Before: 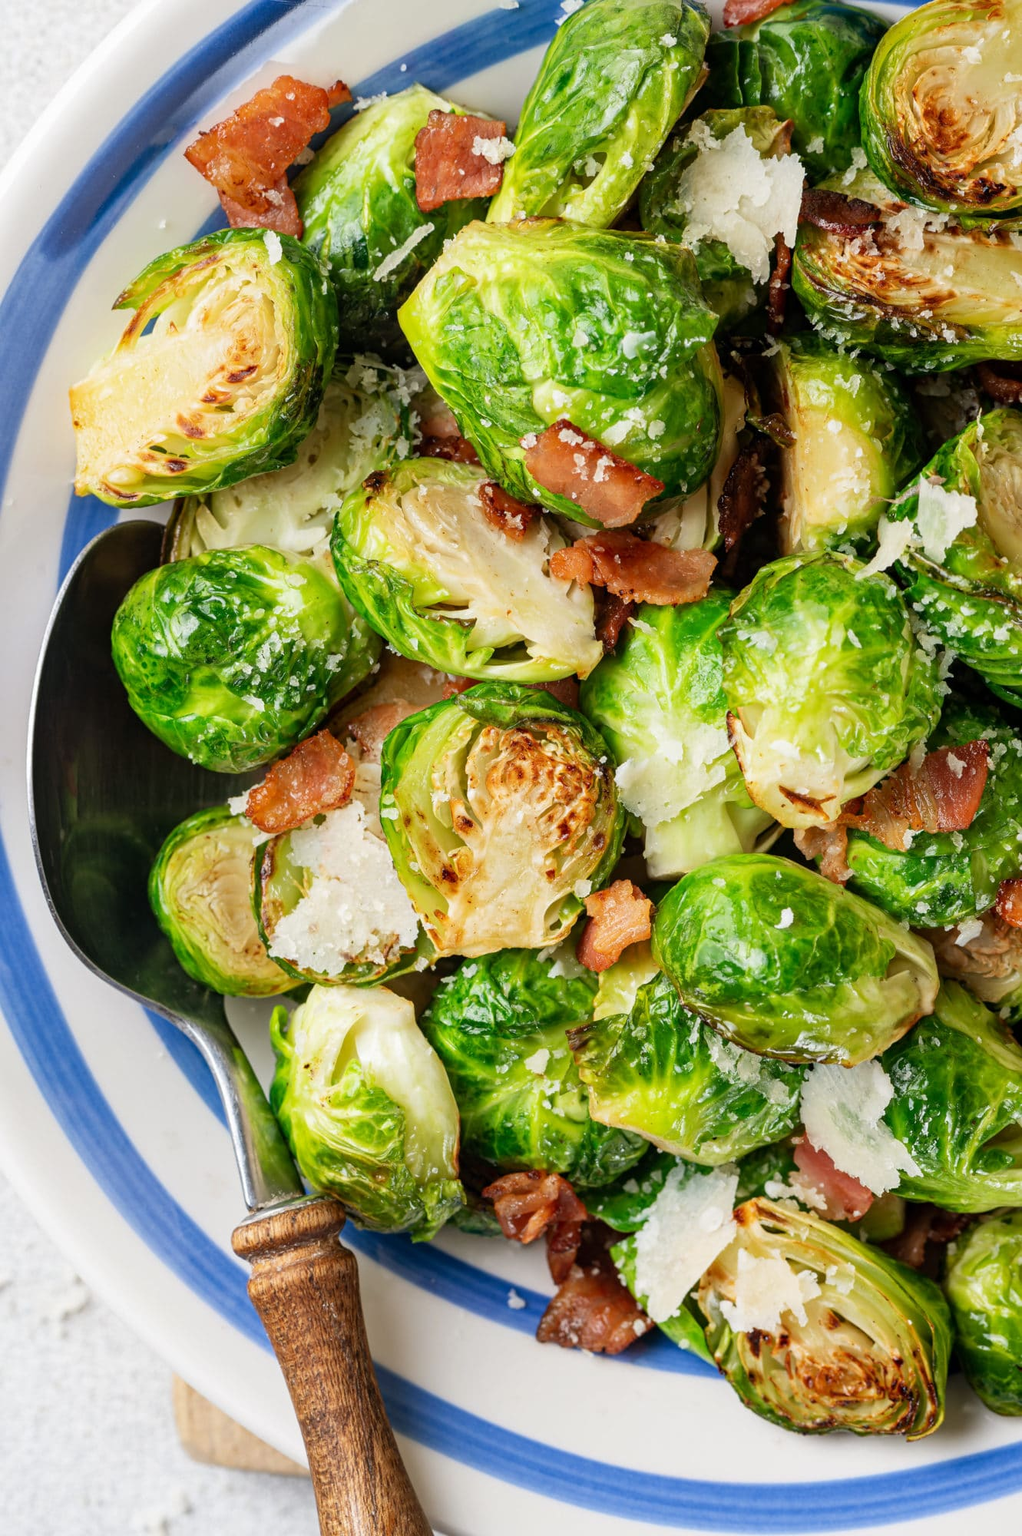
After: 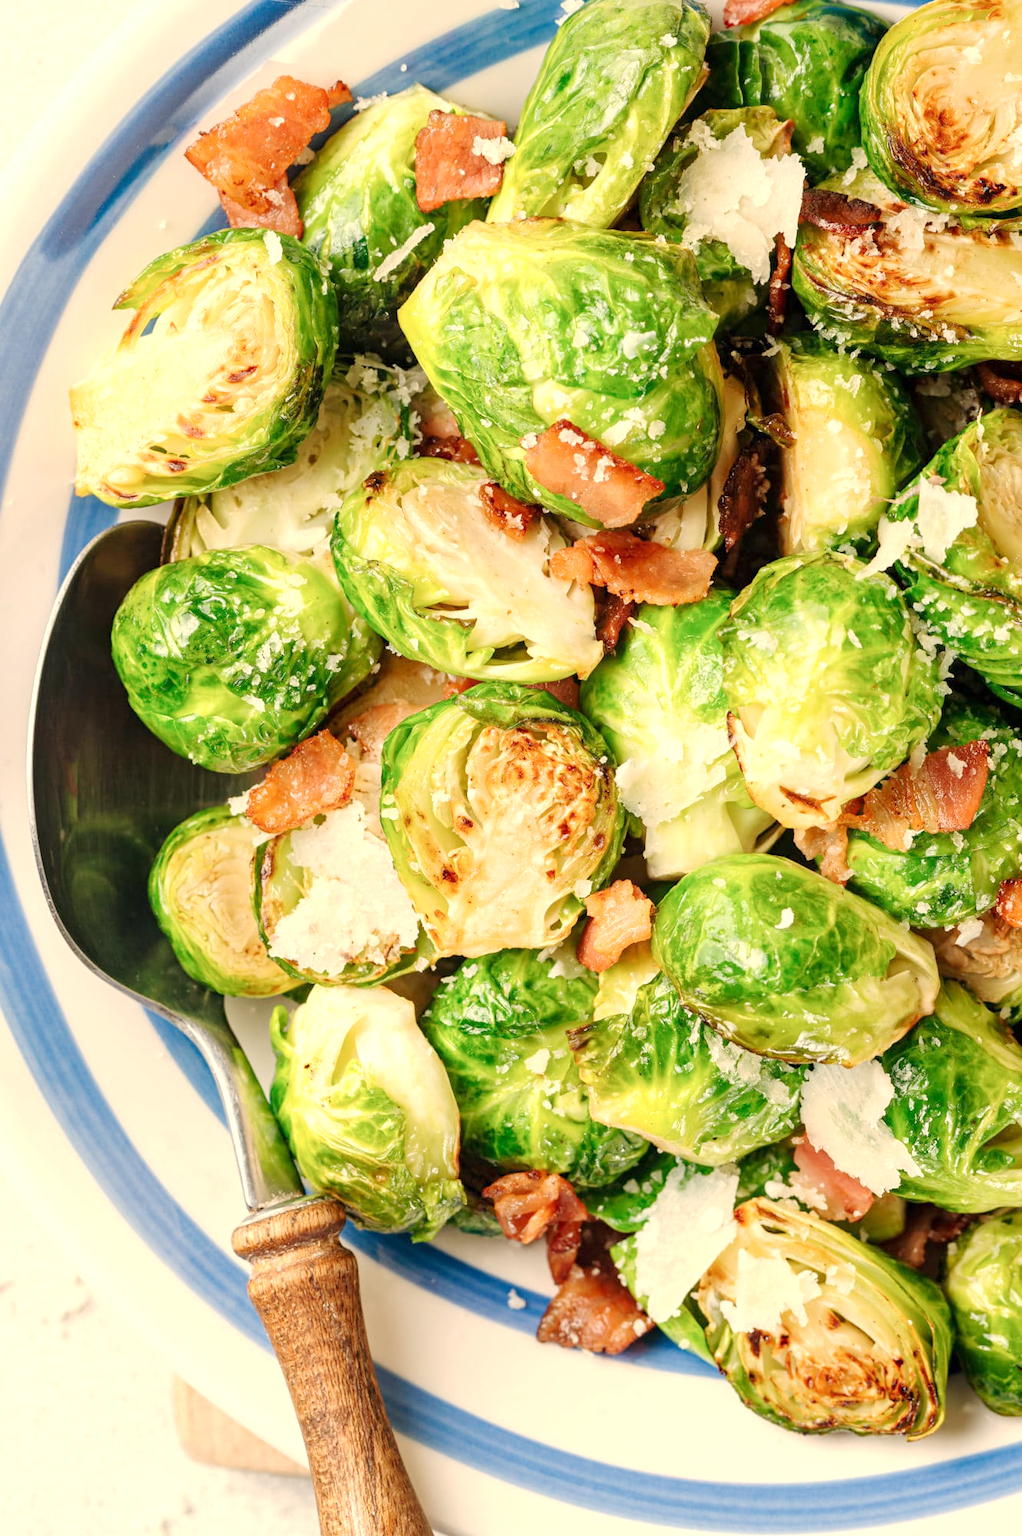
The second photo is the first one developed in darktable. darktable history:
base curve: curves: ch0 [(0, 0) (0.158, 0.273) (0.879, 0.895) (1, 1)], preserve colors none
exposure: exposure 0.375 EV, compensate highlight preservation false
white balance: red 1.123, blue 0.83
